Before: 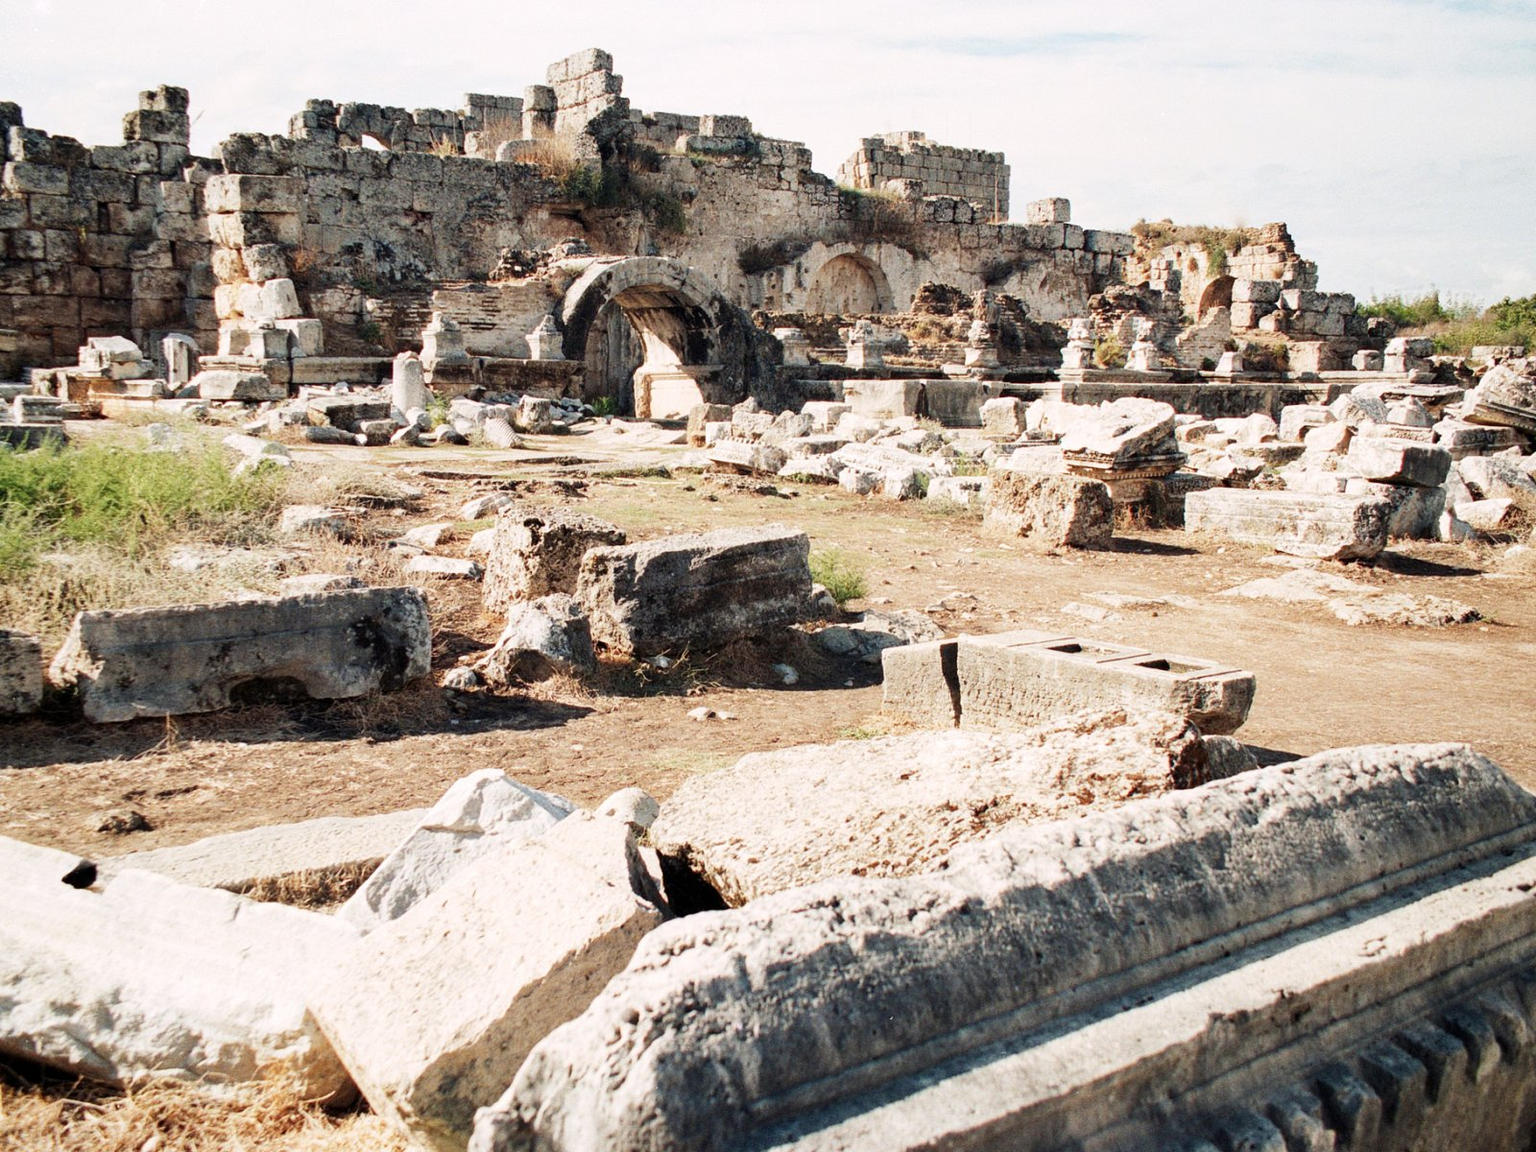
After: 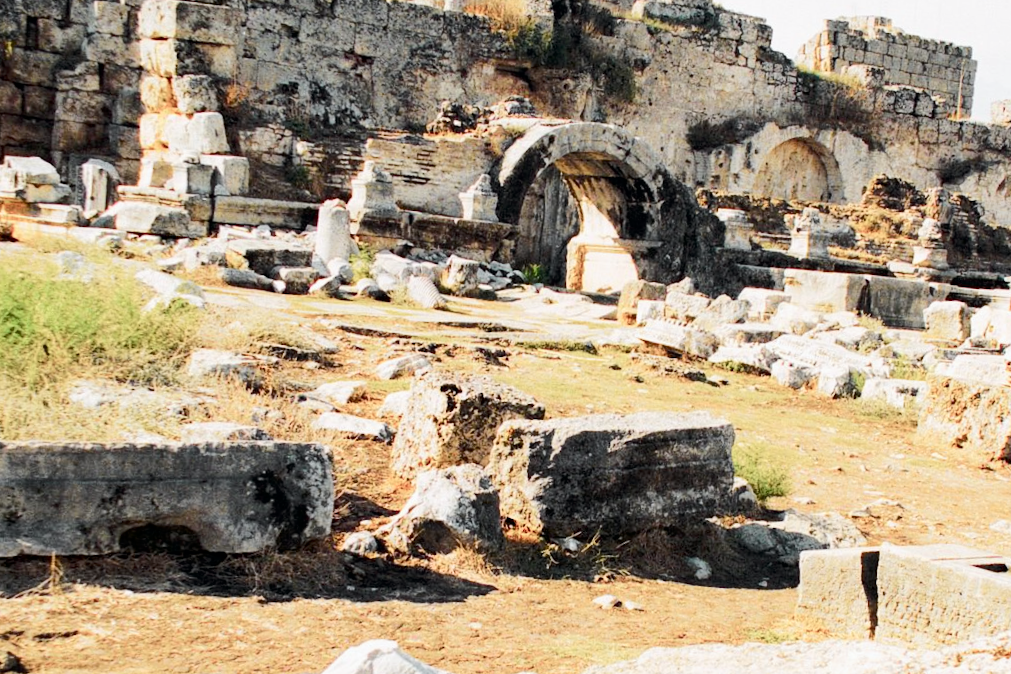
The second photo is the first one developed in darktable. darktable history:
tone curve: curves: ch0 [(0, 0) (0.037, 0.011) (0.131, 0.108) (0.279, 0.279) (0.476, 0.554) (0.617, 0.693) (0.704, 0.77) (0.813, 0.852) (0.916, 0.924) (1, 0.993)]; ch1 [(0, 0) (0.318, 0.278) (0.444, 0.427) (0.493, 0.492) (0.508, 0.502) (0.534, 0.531) (0.562, 0.571) (0.626, 0.667) (0.746, 0.764) (1, 1)]; ch2 [(0, 0) (0.316, 0.292) (0.381, 0.37) (0.423, 0.448) (0.476, 0.492) (0.502, 0.498) (0.522, 0.518) (0.533, 0.532) (0.586, 0.631) (0.634, 0.663) (0.7, 0.7) (0.861, 0.808) (1, 0.951)], color space Lab, independent channels, preserve colors none
crop and rotate: angle -4.99°, left 2.122%, top 6.945%, right 27.566%, bottom 30.519%
base curve: curves: ch0 [(0, 0) (0.472, 0.508) (1, 1)]
